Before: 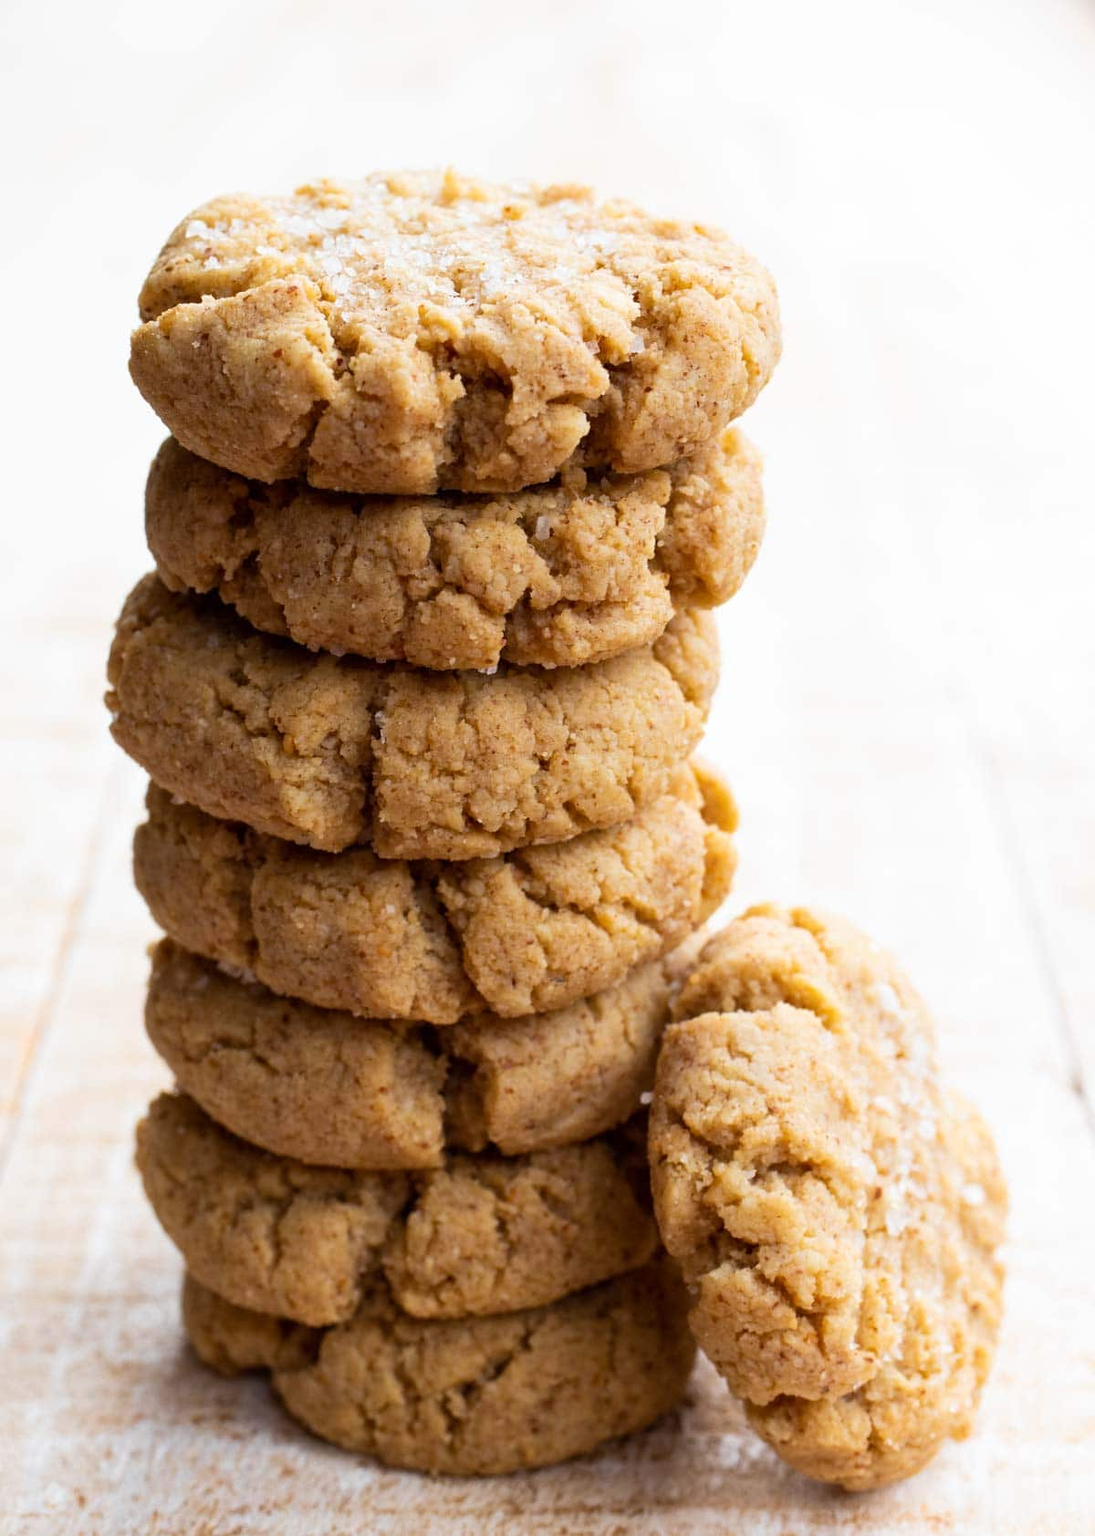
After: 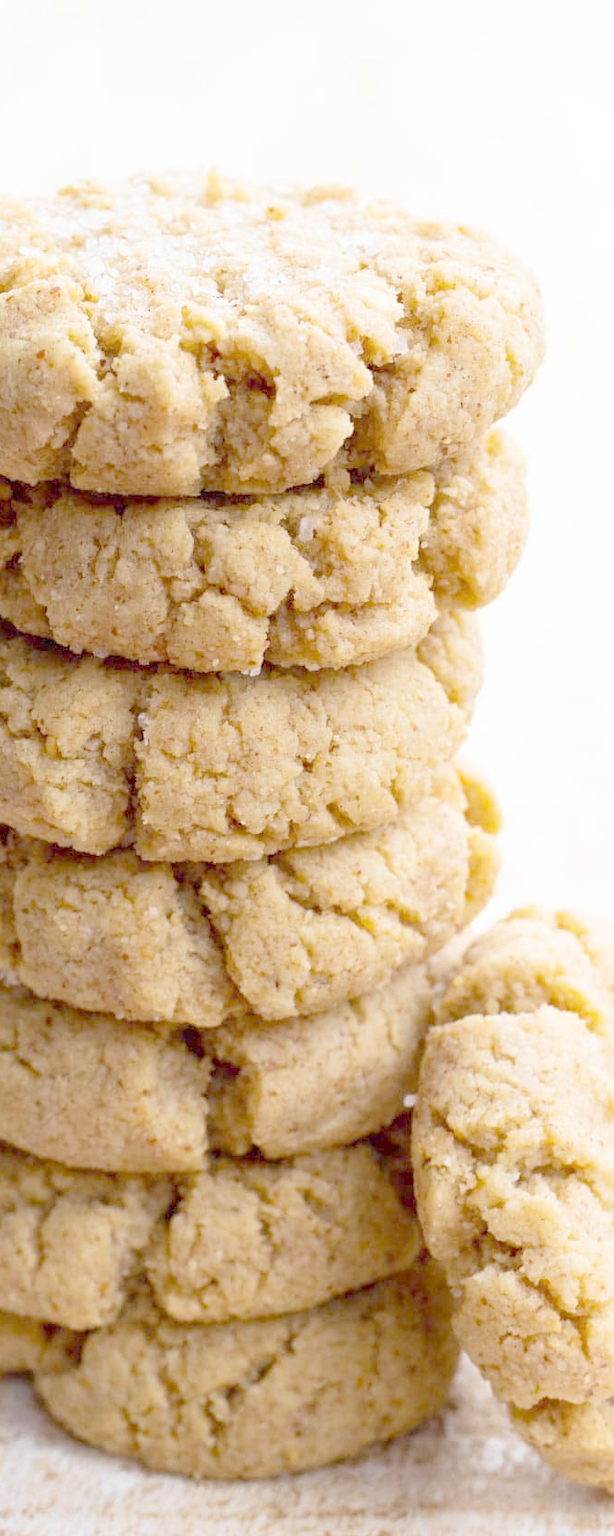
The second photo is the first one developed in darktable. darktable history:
crop: left 21.674%, right 22.086%
